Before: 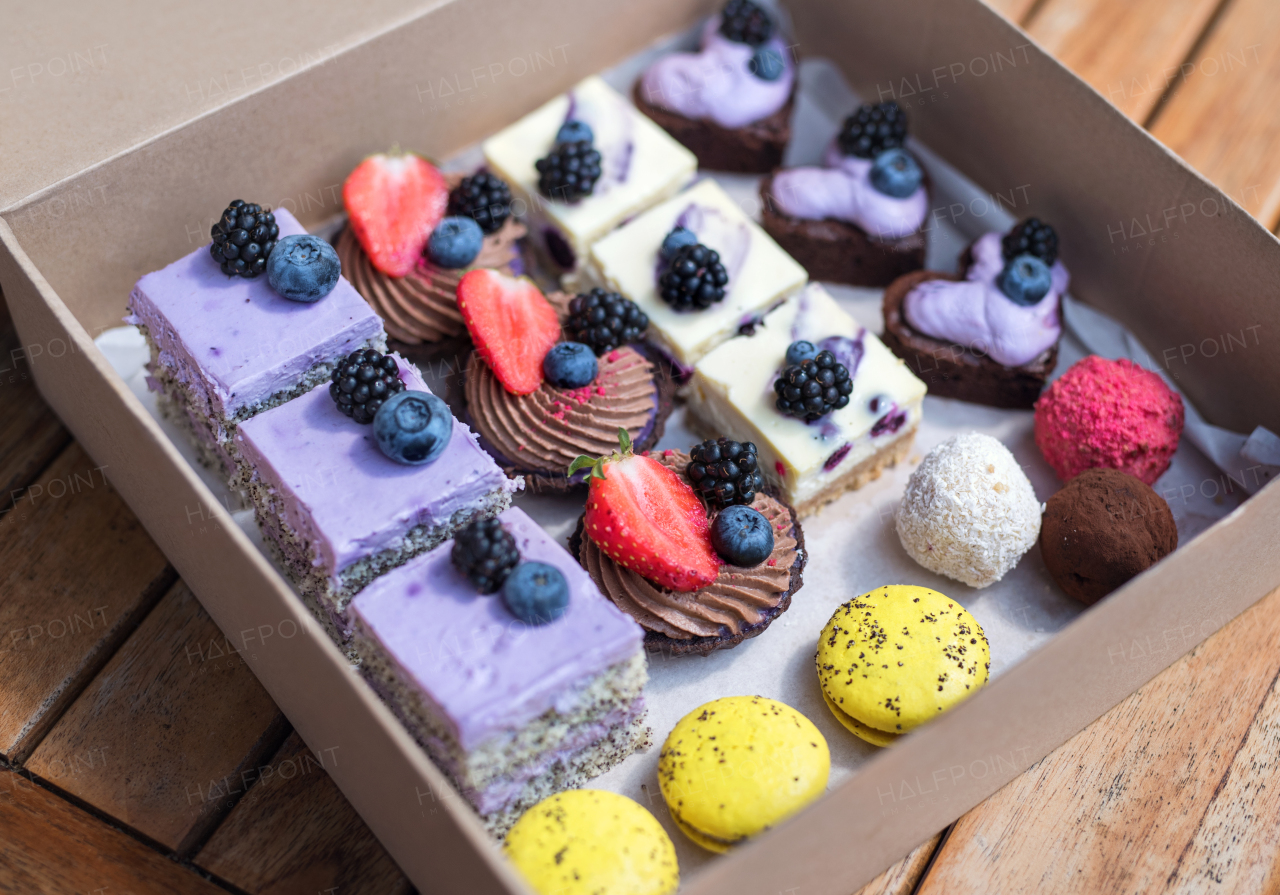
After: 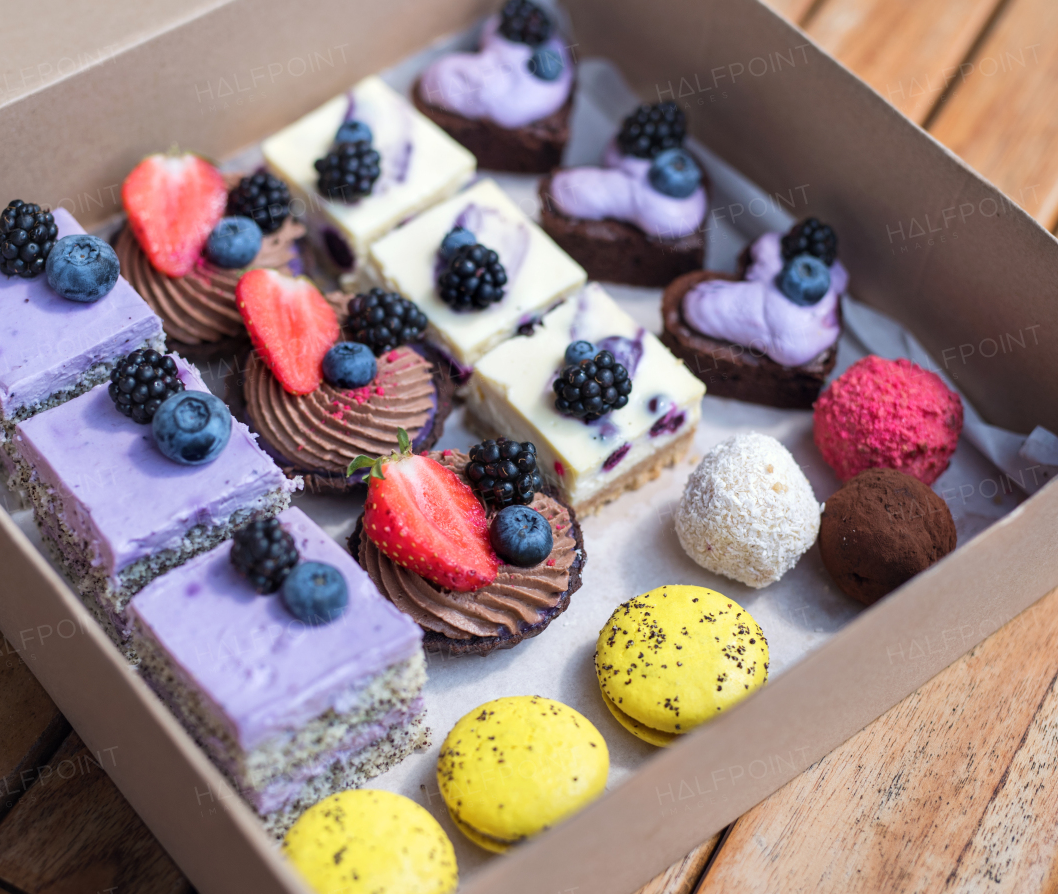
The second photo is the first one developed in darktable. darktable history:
crop: left 17.308%, bottom 0.033%
